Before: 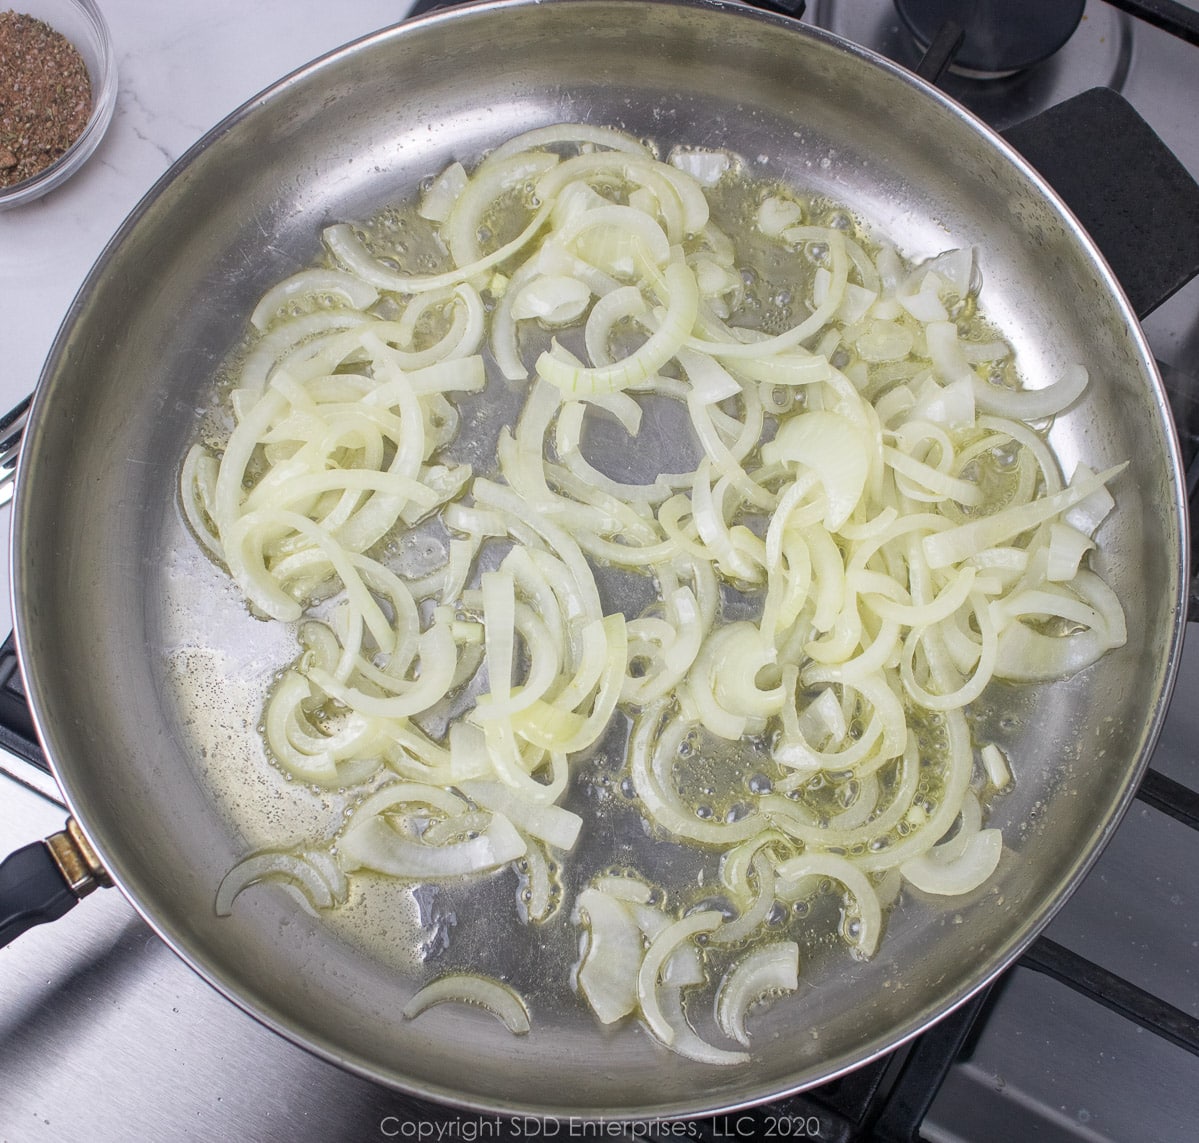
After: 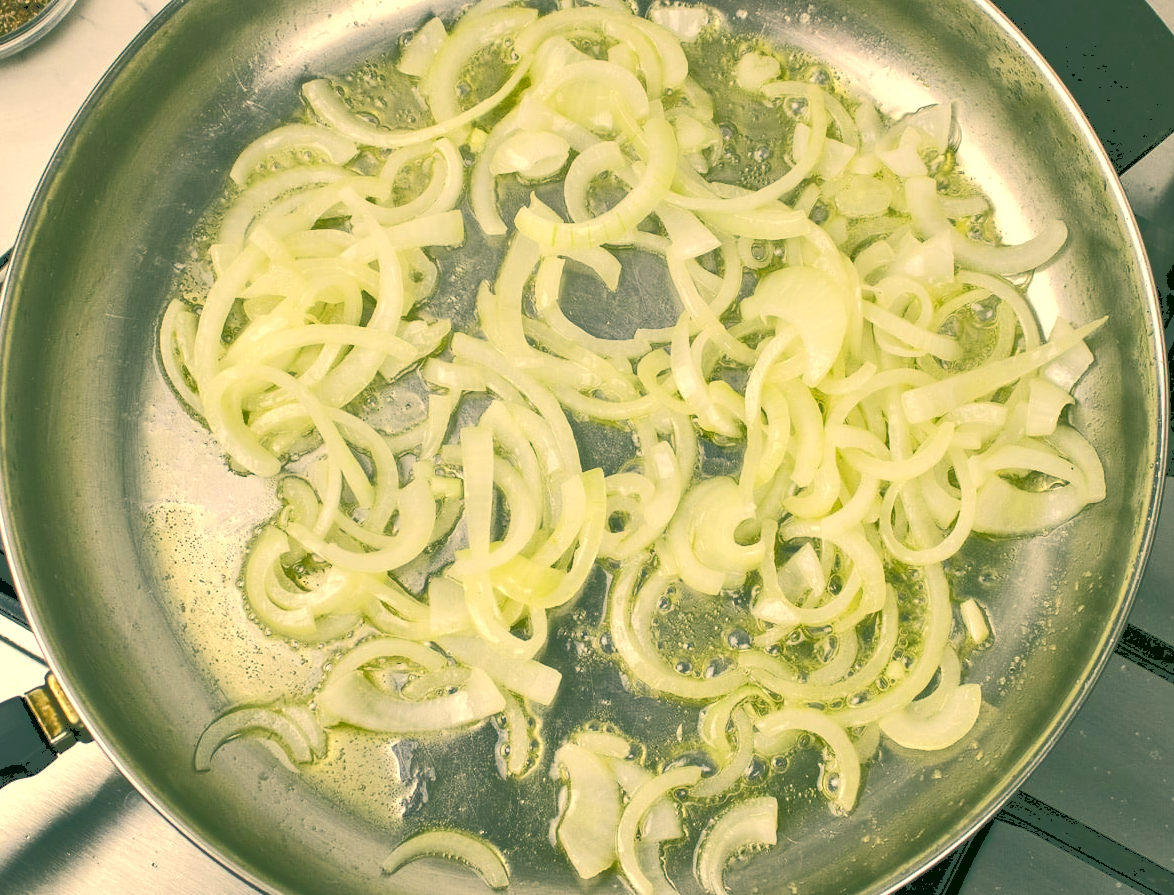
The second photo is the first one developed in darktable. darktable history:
contrast equalizer: y [[0.6 ×6], [0.55 ×6], [0 ×6], [0 ×6], [0 ×6]]
color correction: highlights a* 5.64, highlights b* 33.71, shadows a* -25.13, shadows b* 3.84
crop and rotate: left 1.818%, top 12.724%, right 0.261%, bottom 8.947%
tone curve: curves: ch0 [(0, 0) (0.003, 0.301) (0.011, 0.302) (0.025, 0.307) (0.044, 0.313) (0.069, 0.316) (0.1, 0.322) (0.136, 0.325) (0.177, 0.341) (0.224, 0.358) (0.277, 0.386) (0.335, 0.429) (0.399, 0.486) (0.468, 0.556) (0.543, 0.644) (0.623, 0.728) (0.709, 0.796) (0.801, 0.854) (0.898, 0.908) (1, 1)], color space Lab, independent channels, preserve colors none
